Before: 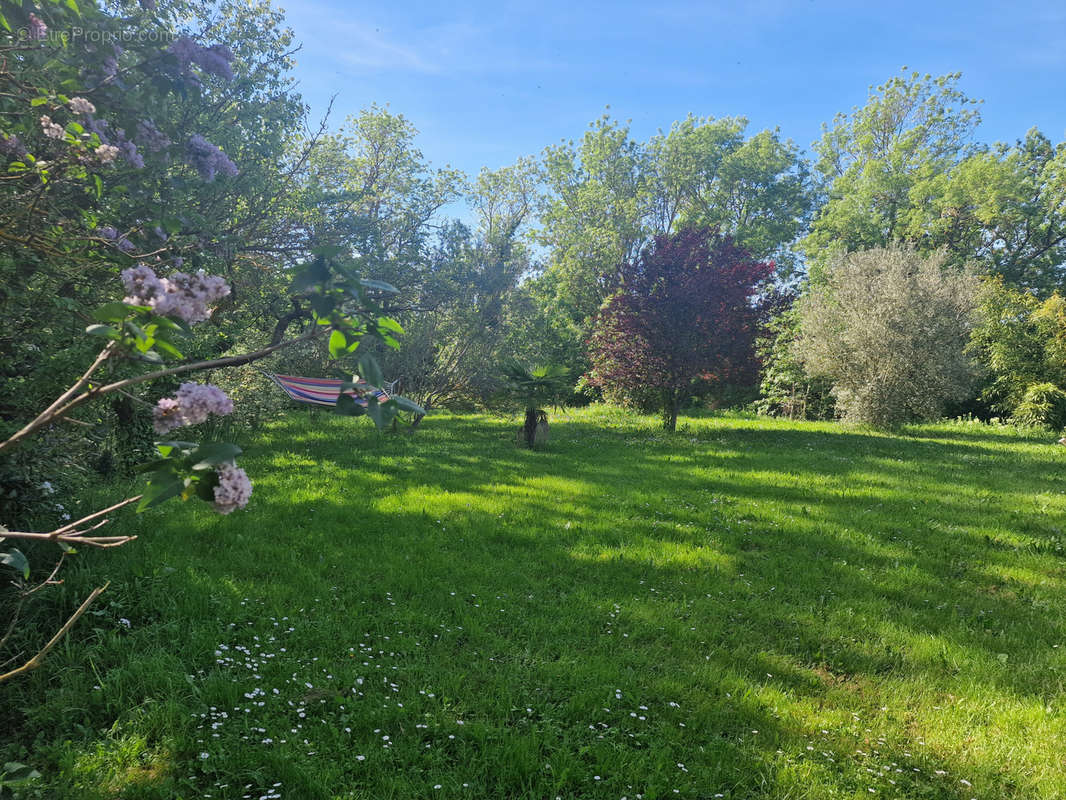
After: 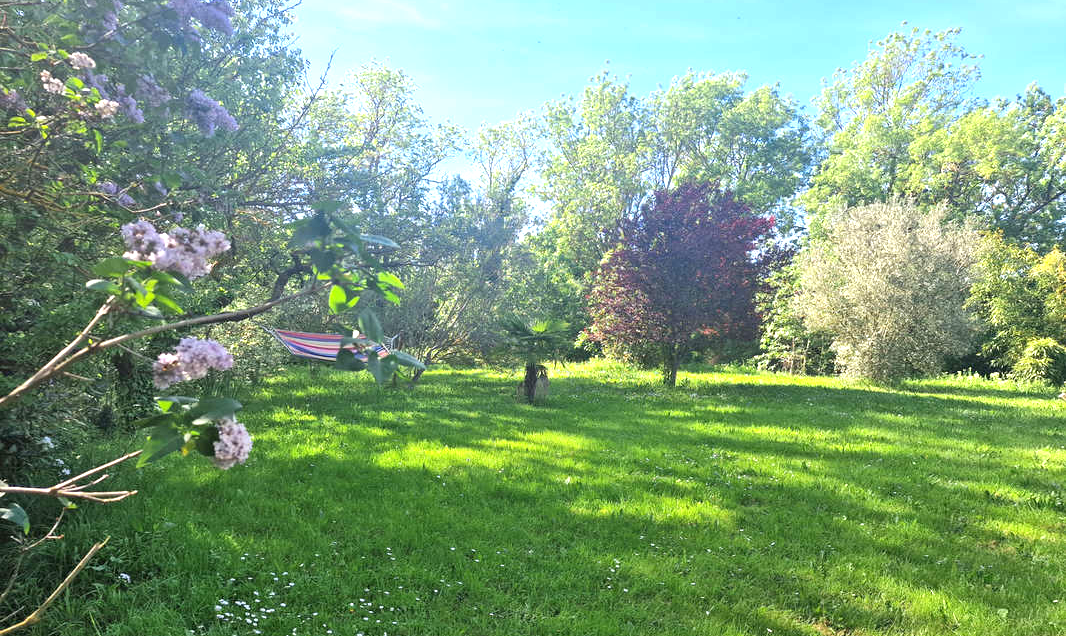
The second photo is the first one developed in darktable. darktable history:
exposure: exposure 1.09 EV, compensate exposure bias true, compensate highlight preservation false
crop and rotate: top 5.663%, bottom 14.784%
